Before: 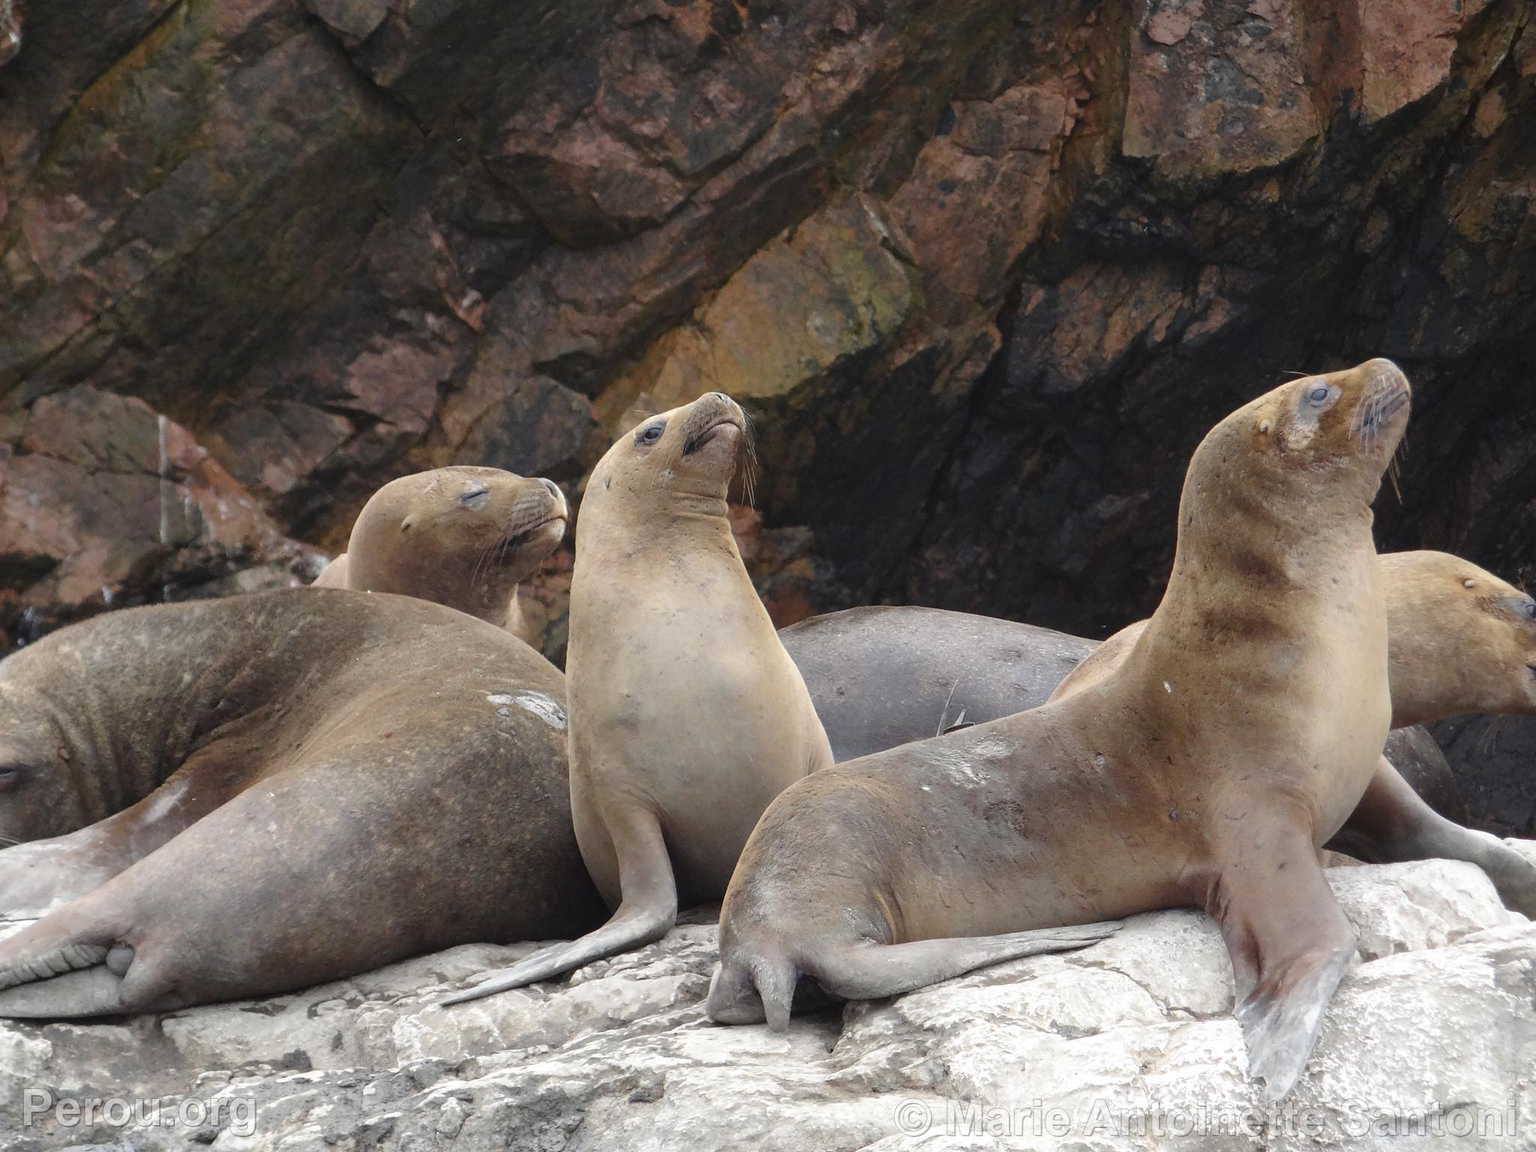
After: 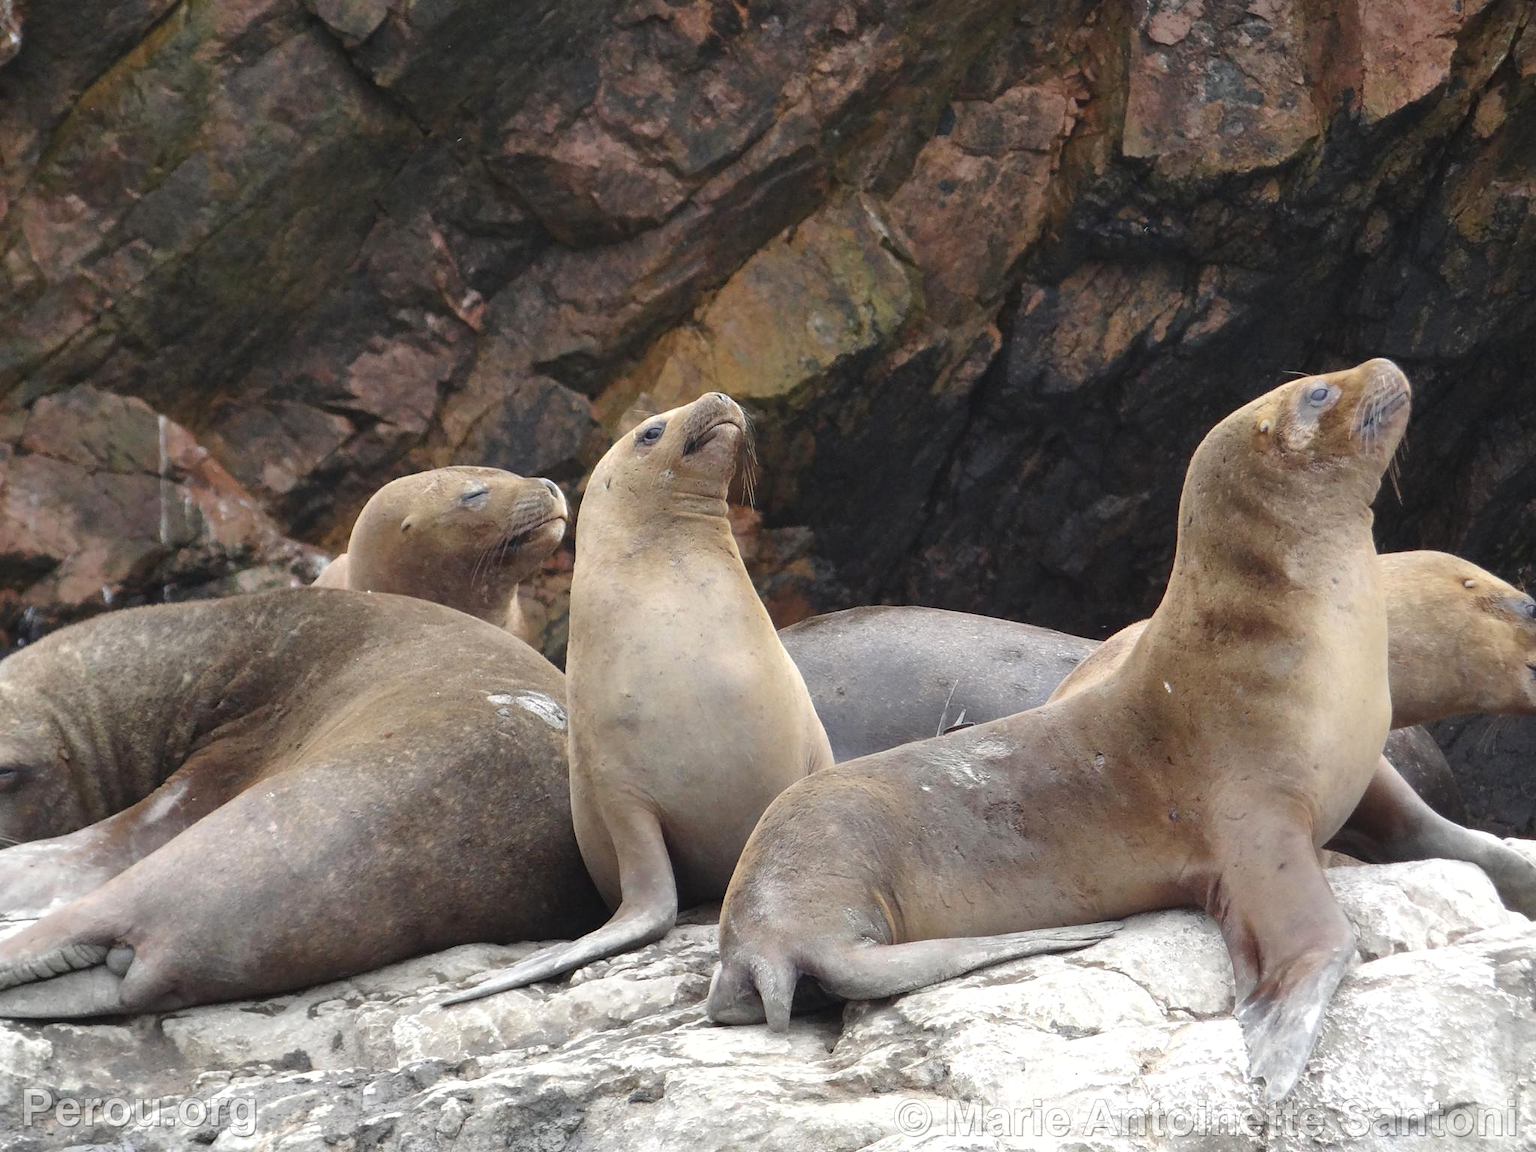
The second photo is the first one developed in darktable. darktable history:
exposure: exposure 0.2 EV, compensate highlight preservation false
shadows and highlights: shadows 29.32, highlights -29.32, low approximation 0.01, soften with gaussian
